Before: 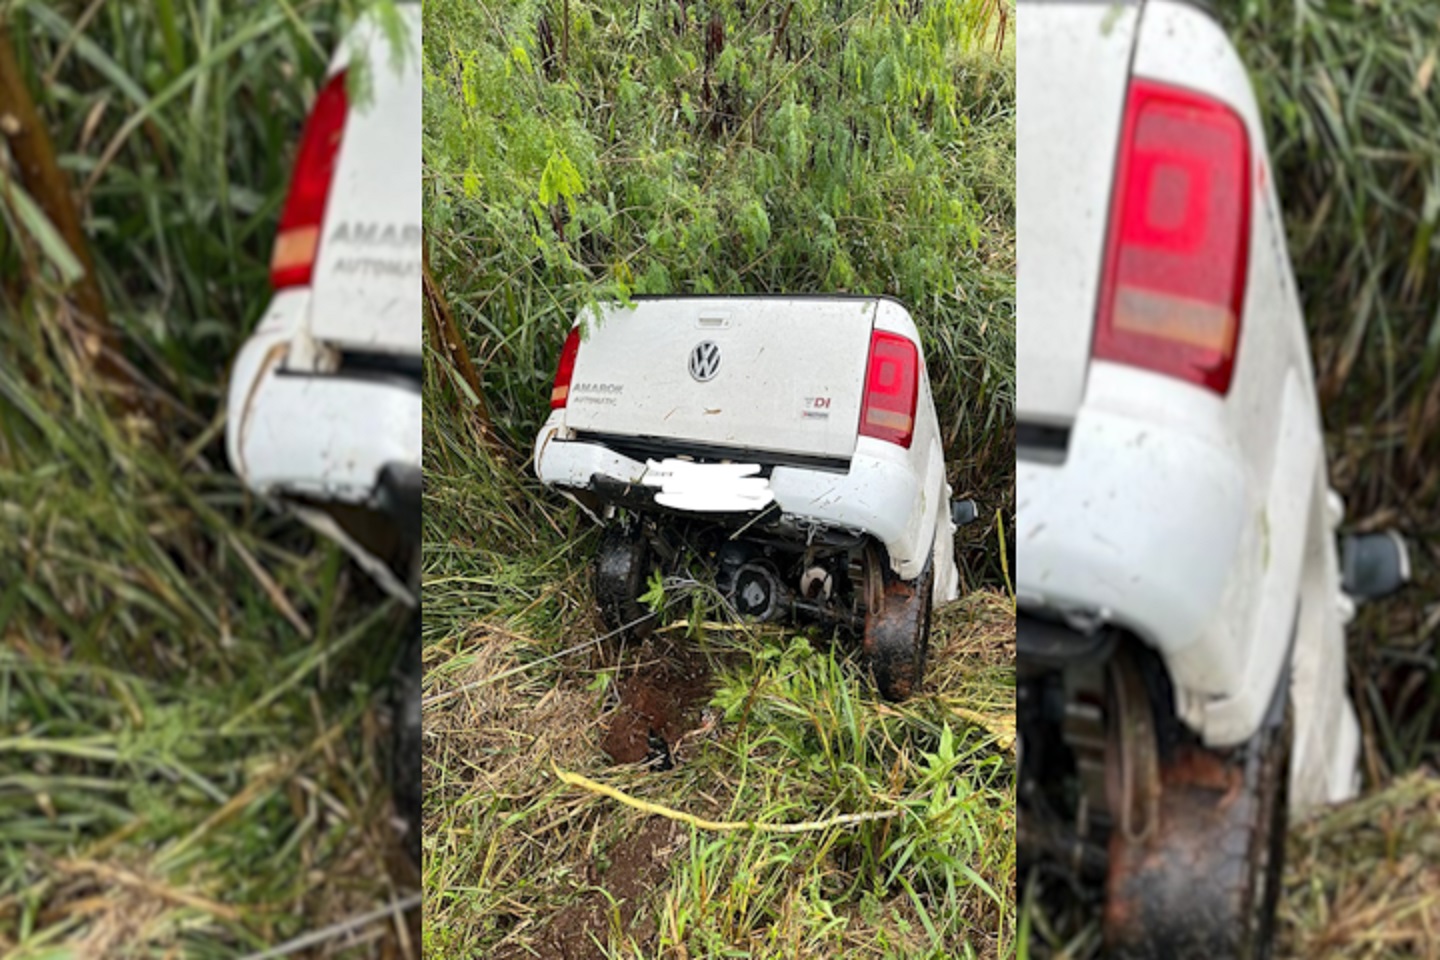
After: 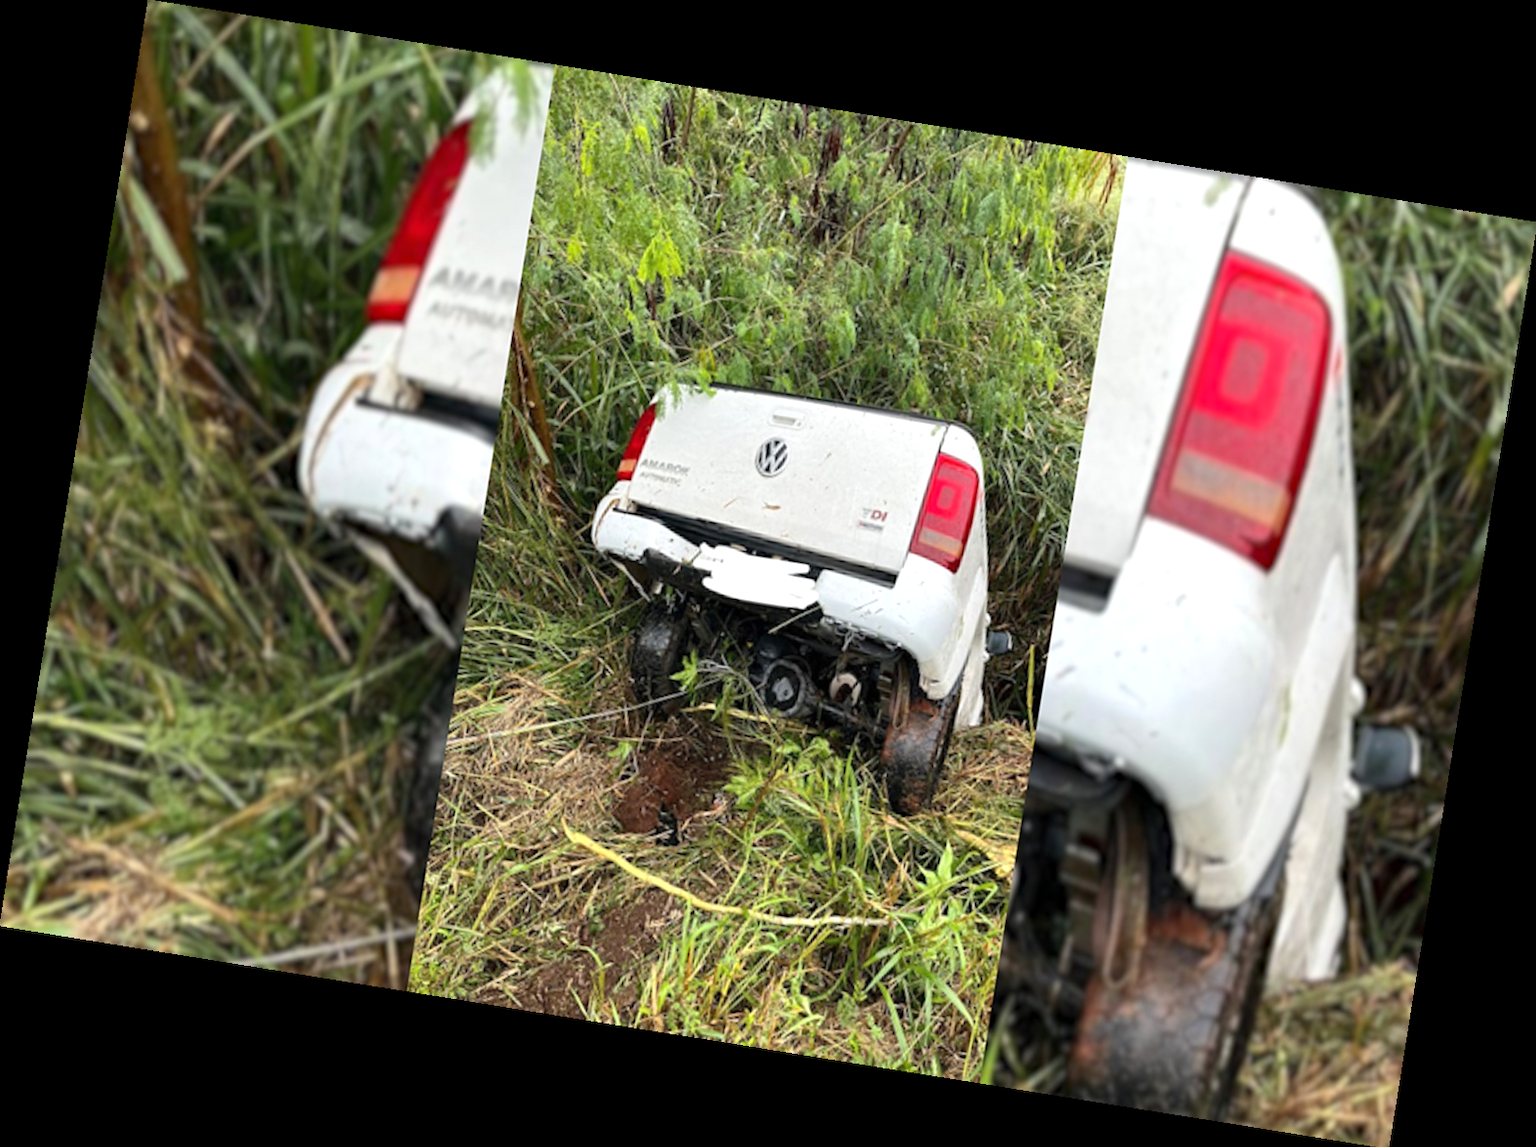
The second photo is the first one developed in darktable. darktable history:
rotate and perspective: rotation 9.12°, automatic cropping off
exposure: exposure 0.258 EV, compensate highlight preservation false
